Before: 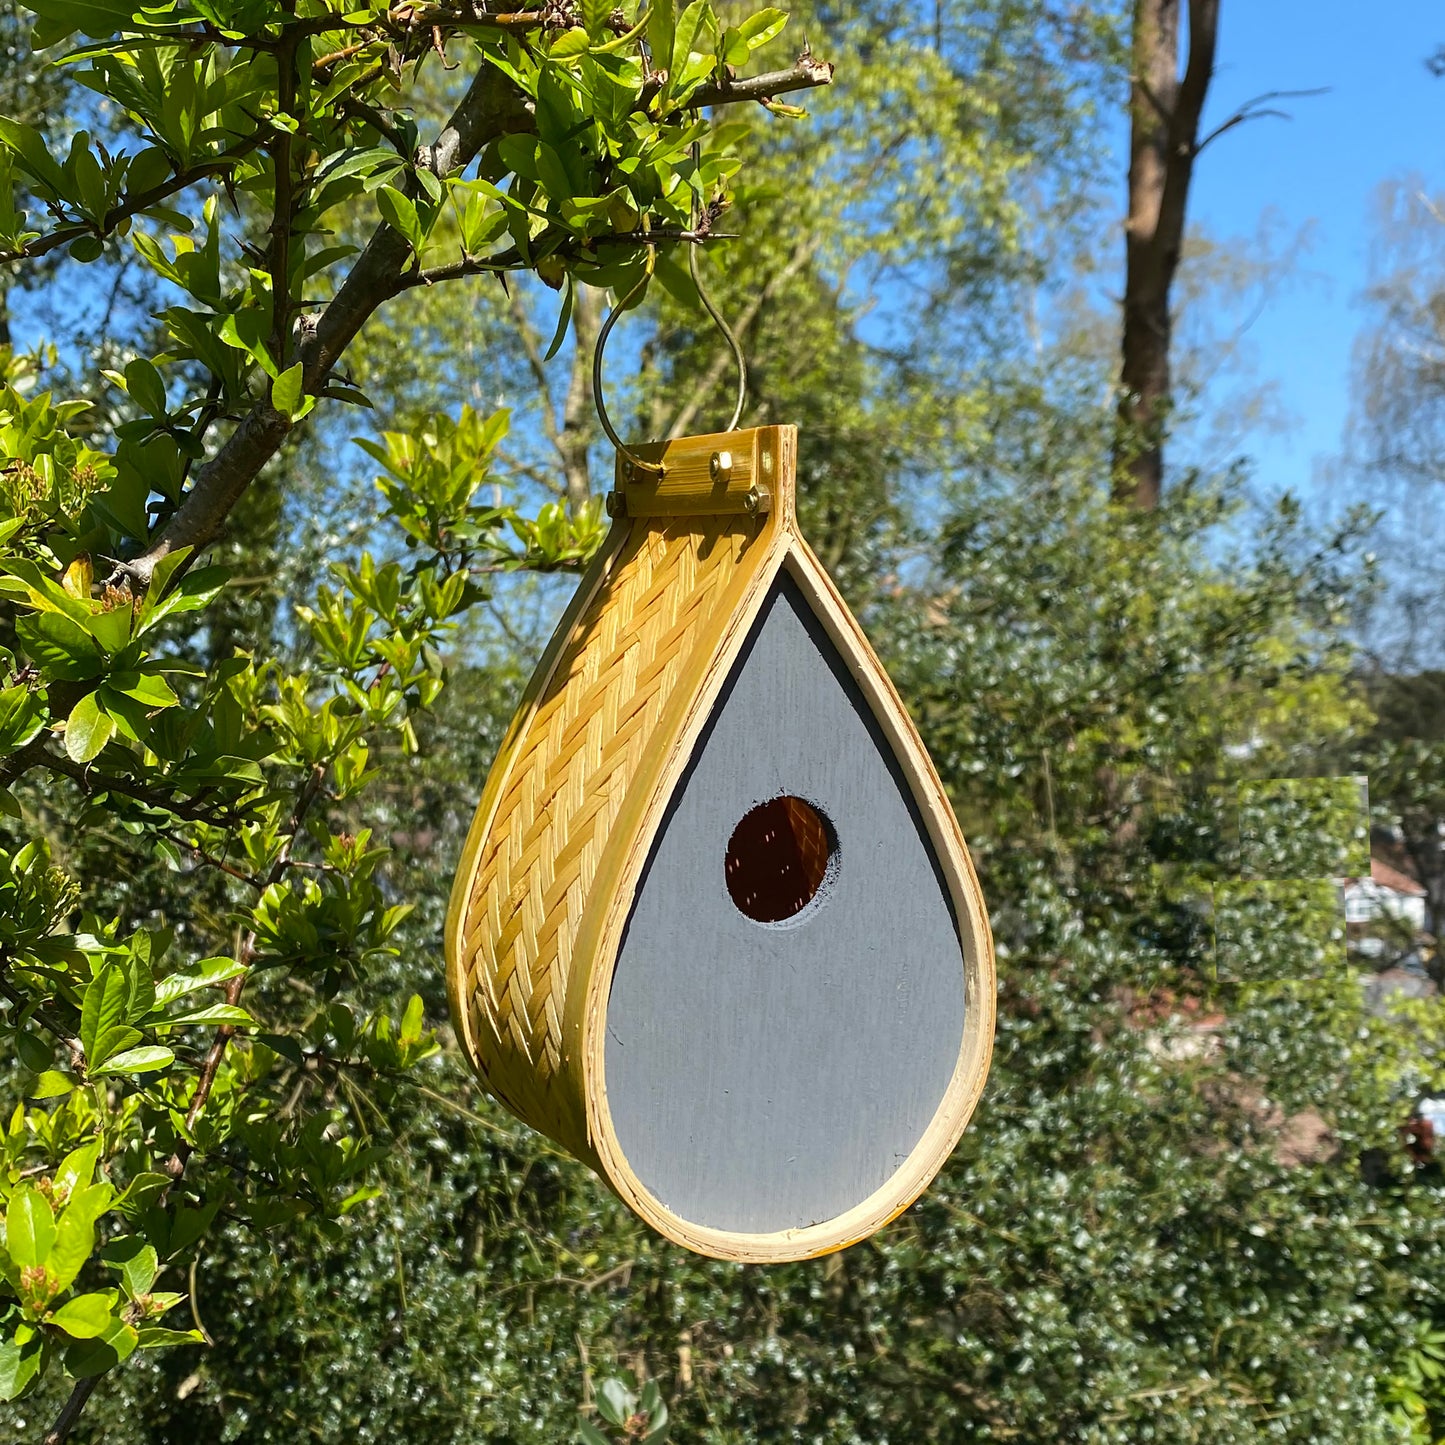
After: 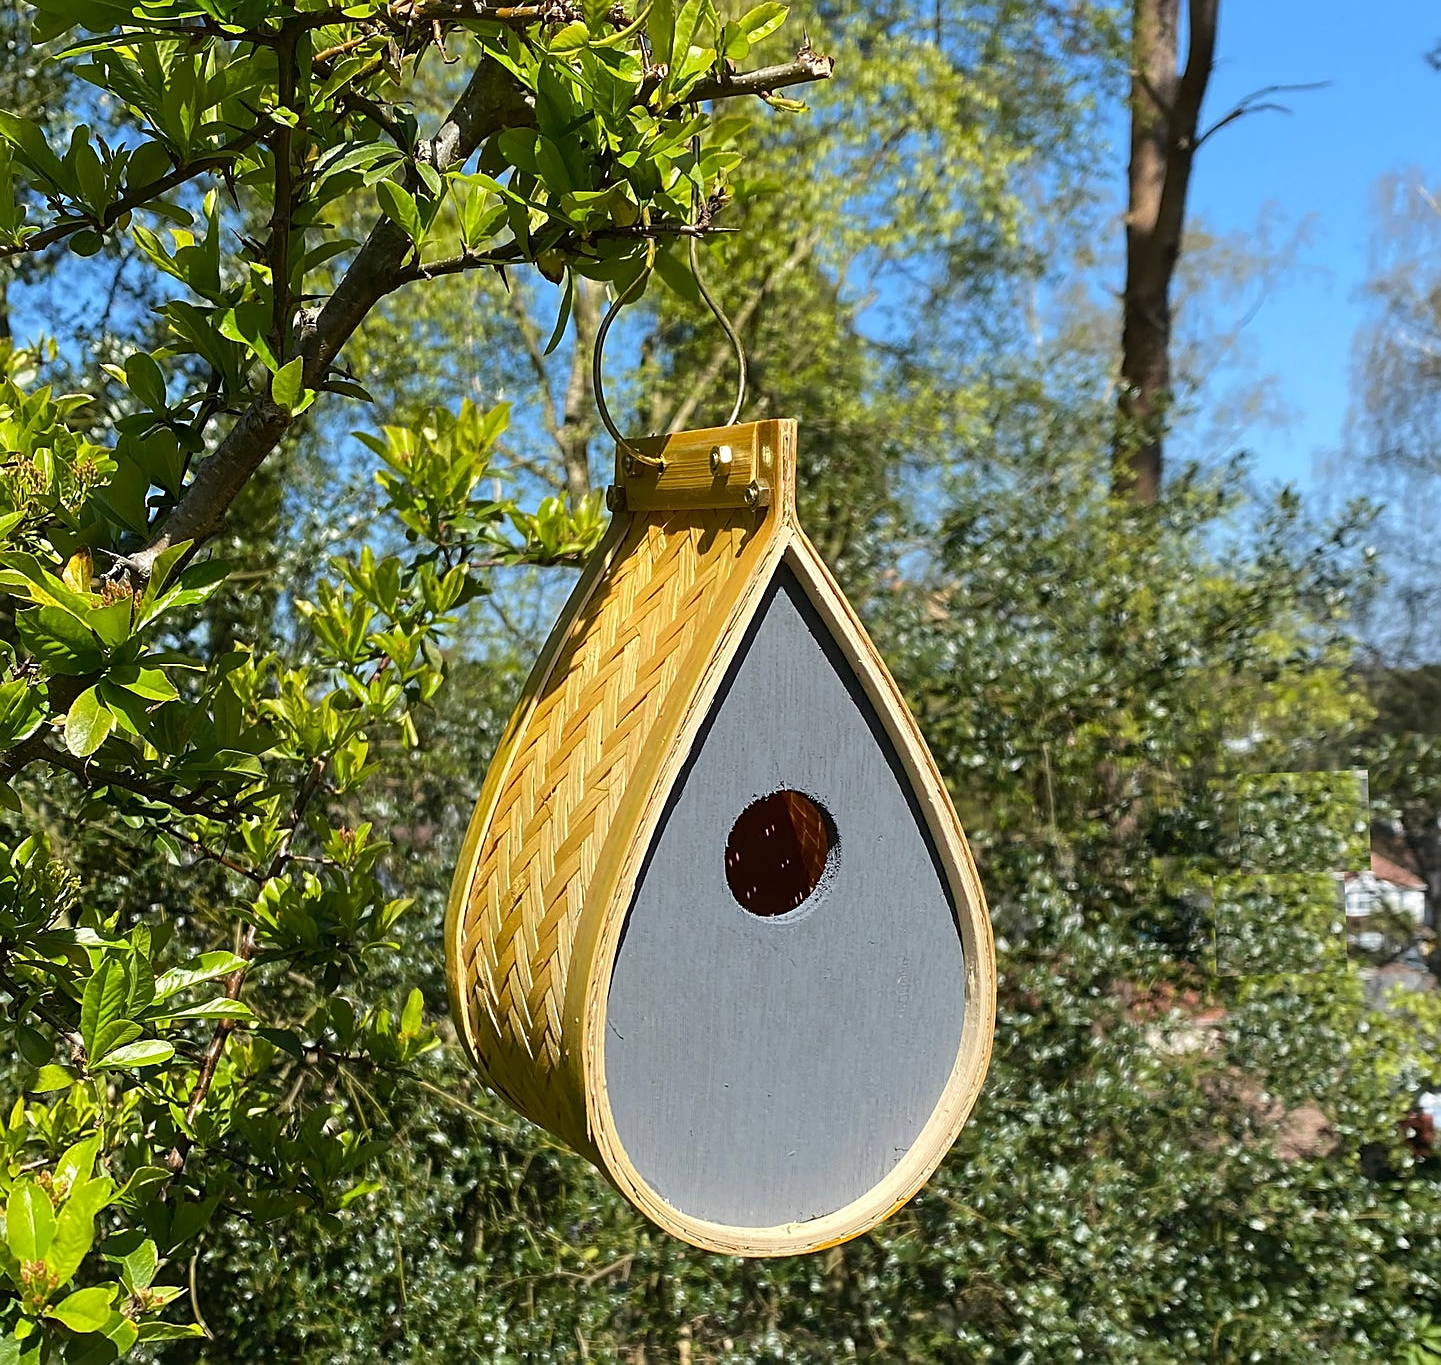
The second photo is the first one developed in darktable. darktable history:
sharpen: on, module defaults
crop: top 0.448%, right 0.264%, bottom 5.045%
